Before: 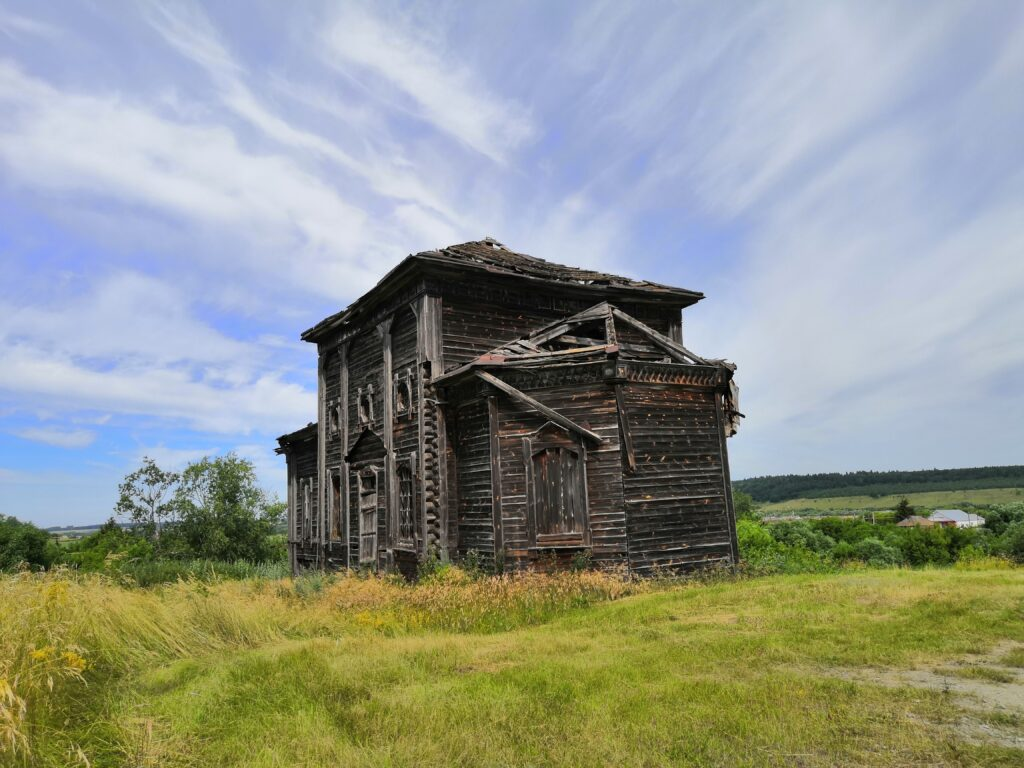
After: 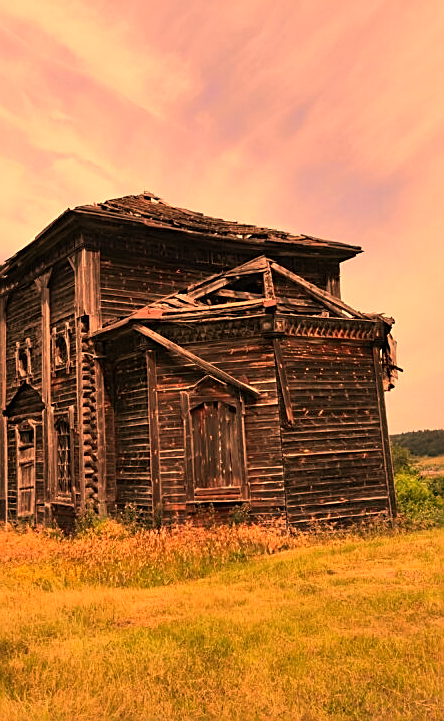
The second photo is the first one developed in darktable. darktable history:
white balance: red 1.467, blue 0.684
sharpen: on, module defaults
color correction: highlights a* 12.23, highlights b* 5.41
crop: left 33.452%, top 6.025%, right 23.155%
